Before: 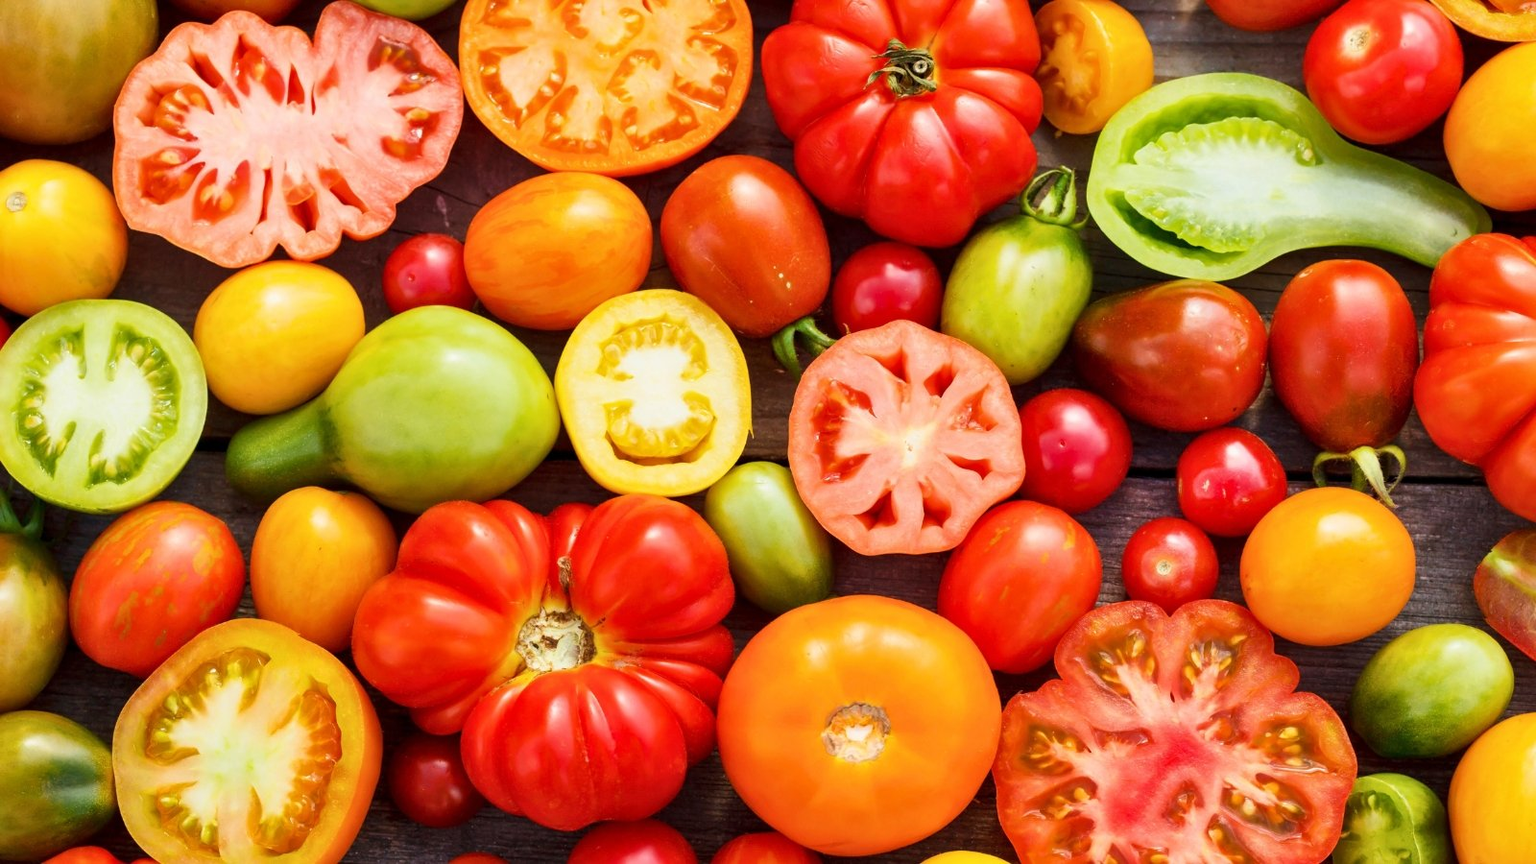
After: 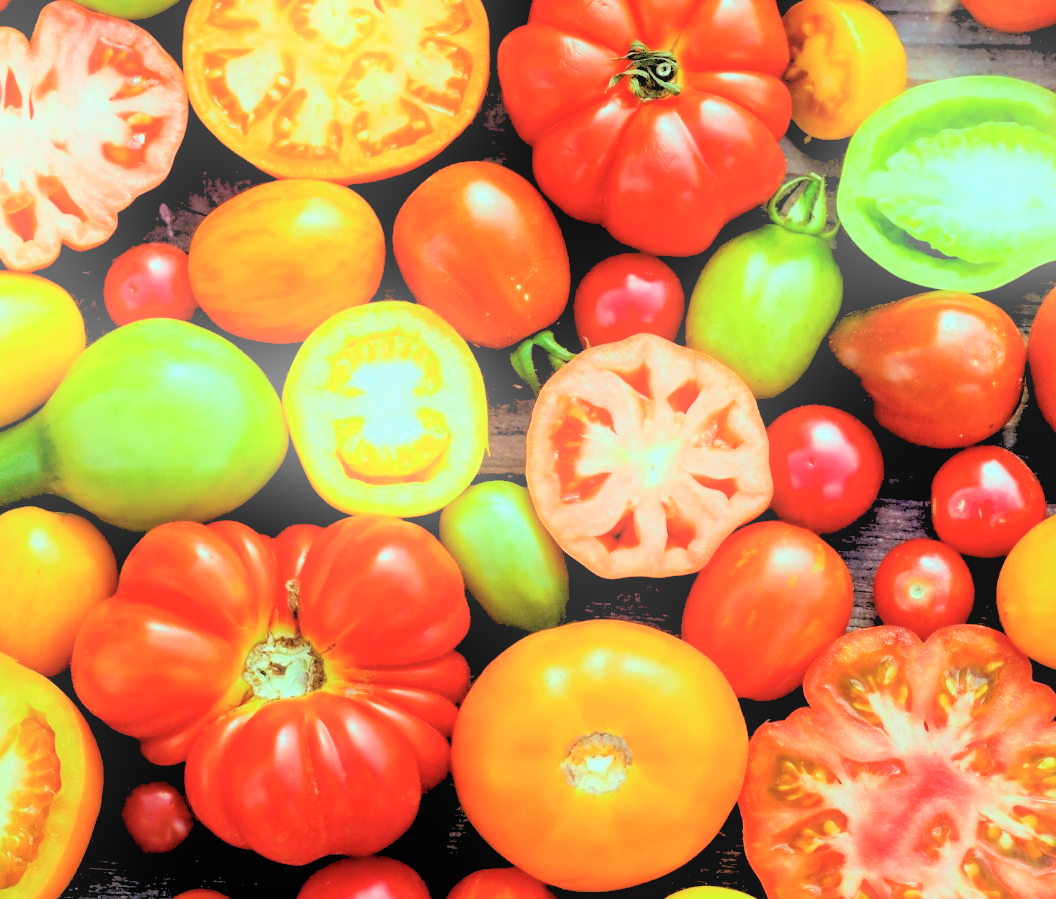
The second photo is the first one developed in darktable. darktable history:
color balance rgb: shadows lift › chroma 7.23%, shadows lift › hue 246.48°, highlights gain › chroma 5.38%, highlights gain › hue 196.93°, white fulcrum 1 EV
crop and rotate: left 18.442%, right 15.508%
bloom: size 16%, threshold 98%, strength 20%
rgb levels: levels [[0.027, 0.429, 0.996], [0, 0.5, 1], [0, 0.5, 1]]
